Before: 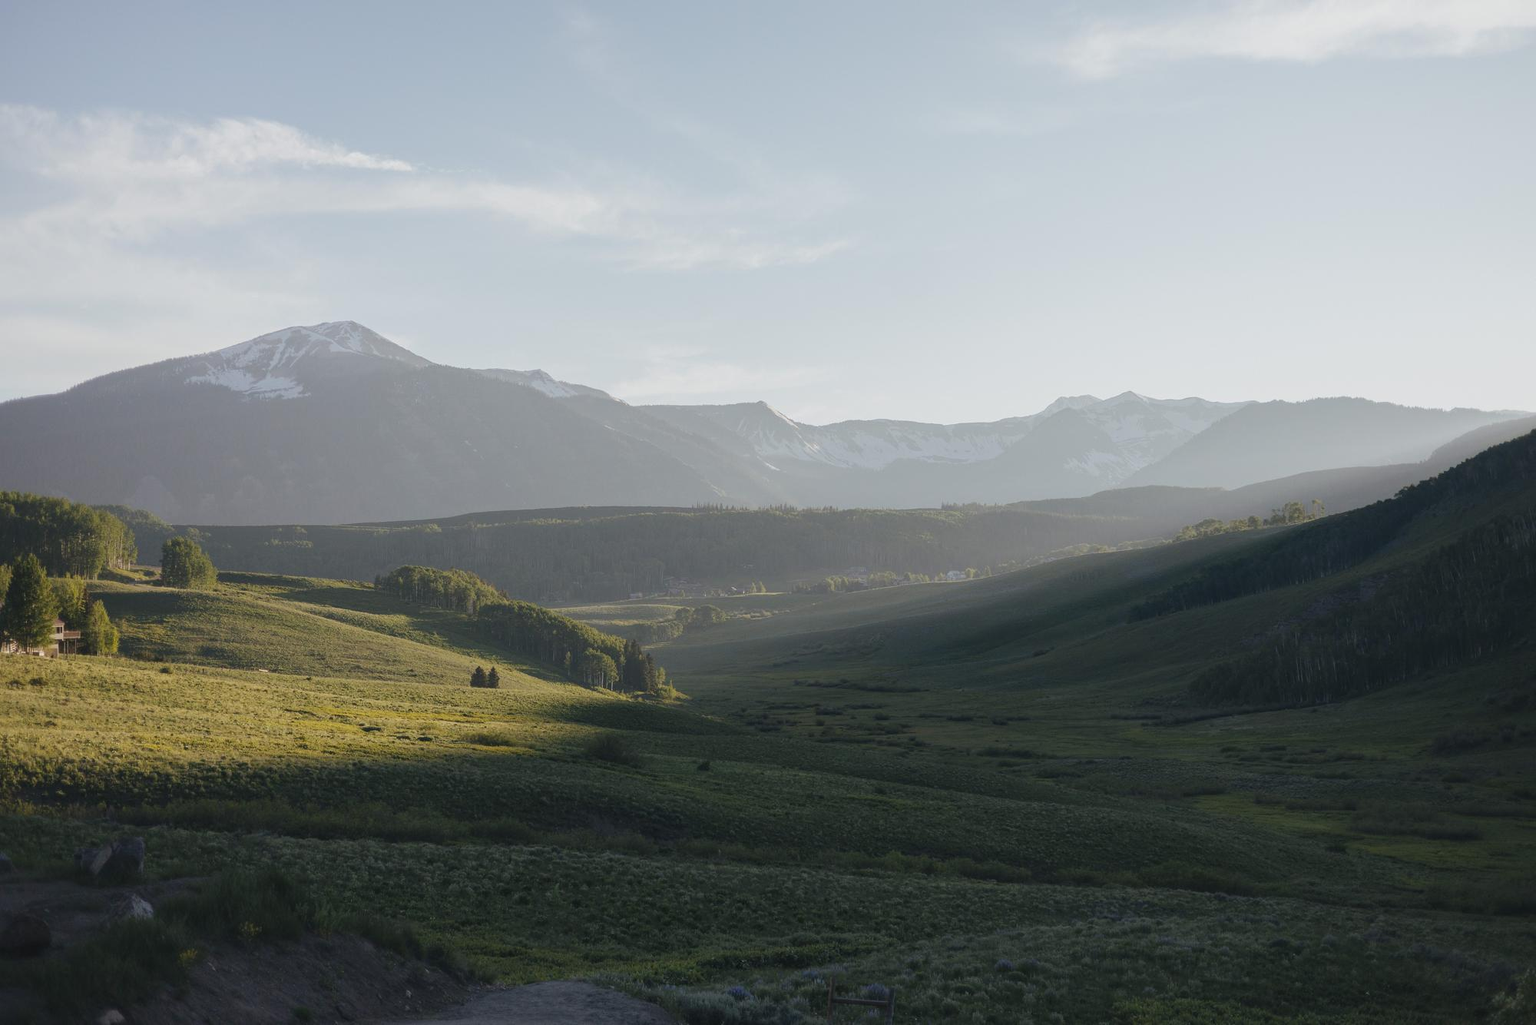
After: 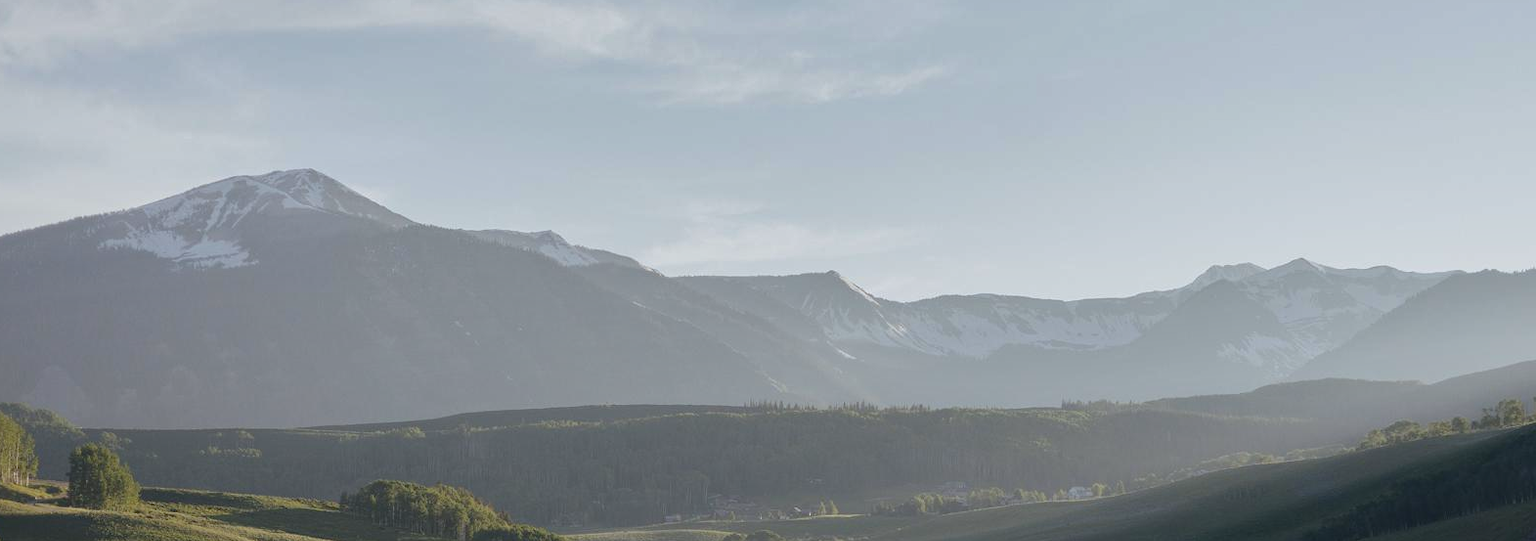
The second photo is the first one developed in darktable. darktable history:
white balance: red 0.982, blue 1.018
crop: left 7.036%, top 18.398%, right 14.379%, bottom 40.043%
shadows and highlights: shadows 5, soften with gaussian
